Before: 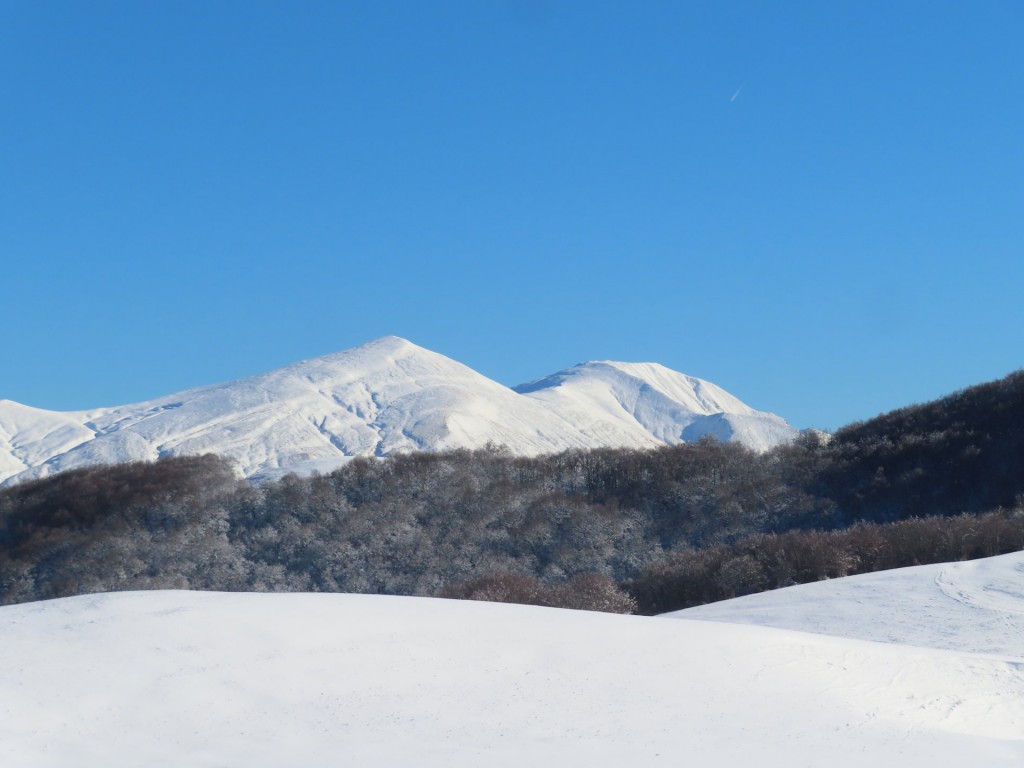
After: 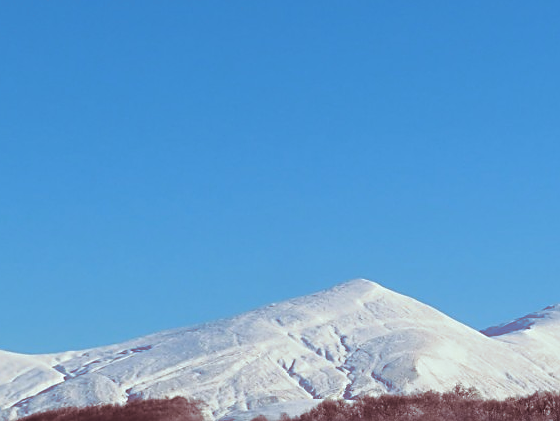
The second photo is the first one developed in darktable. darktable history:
crop and rotate: left 3.047%, top 7.509%, right 42.236%, bottom 37.598%
sharpen: amount 0.6
velvia: strength 6%
split-toning: highlights › hue 180°
